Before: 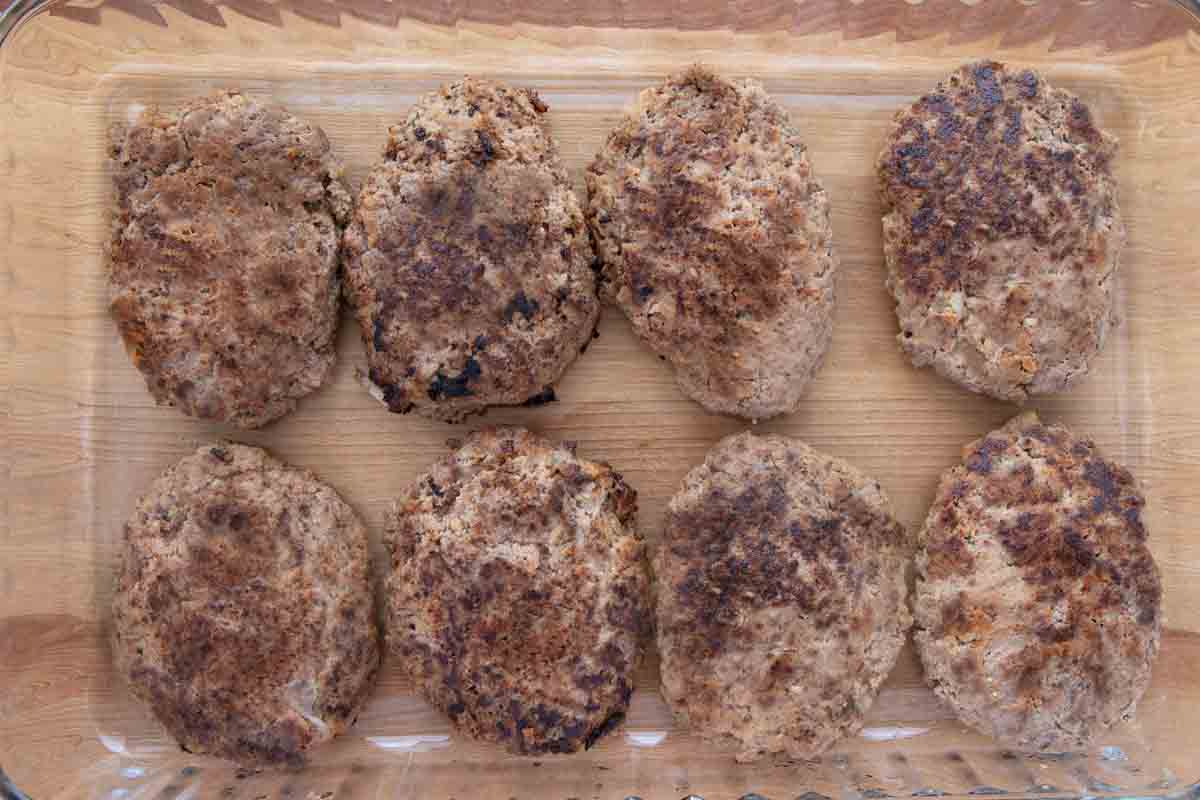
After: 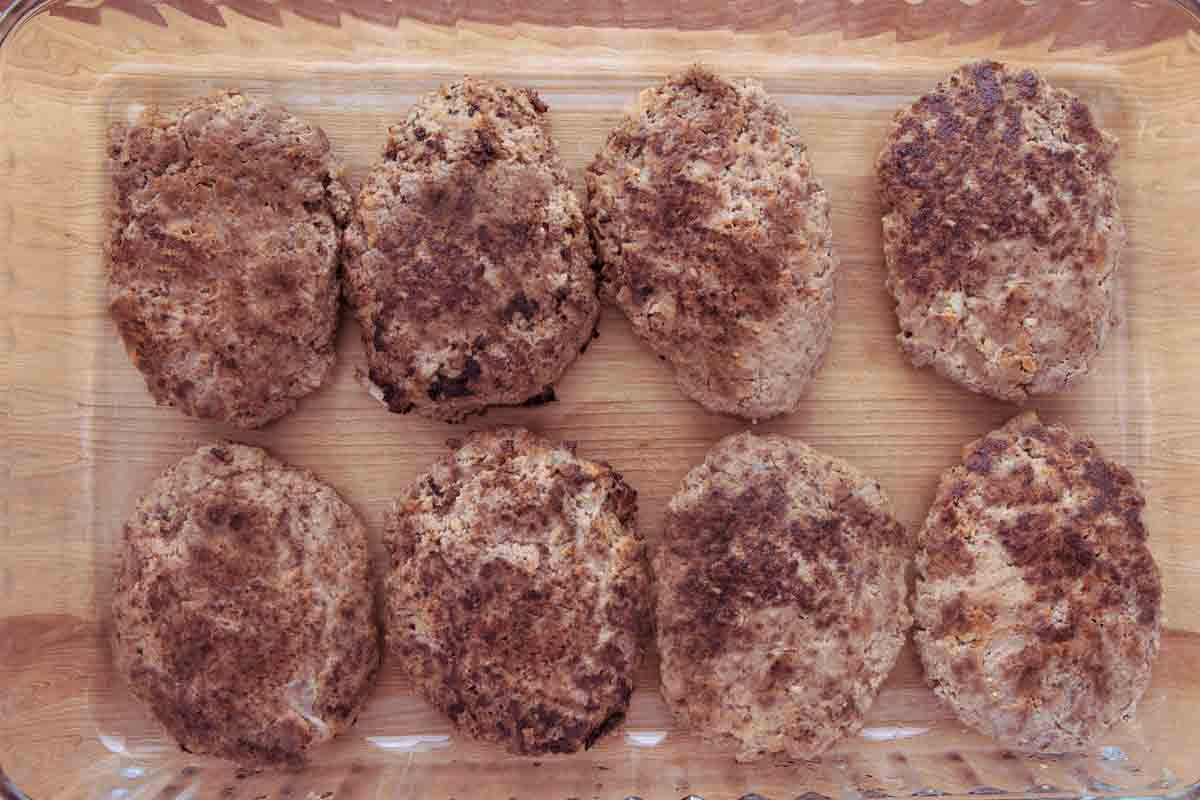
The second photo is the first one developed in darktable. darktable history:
split-toning: highlights › hue 298.8°, highlights › saturation 0.73, compress 41.76%
tone equalizer: -7 EV 0.13 EV, smoothing diameter 25%, edges refinement/feathering 10, preserve details guided filter
